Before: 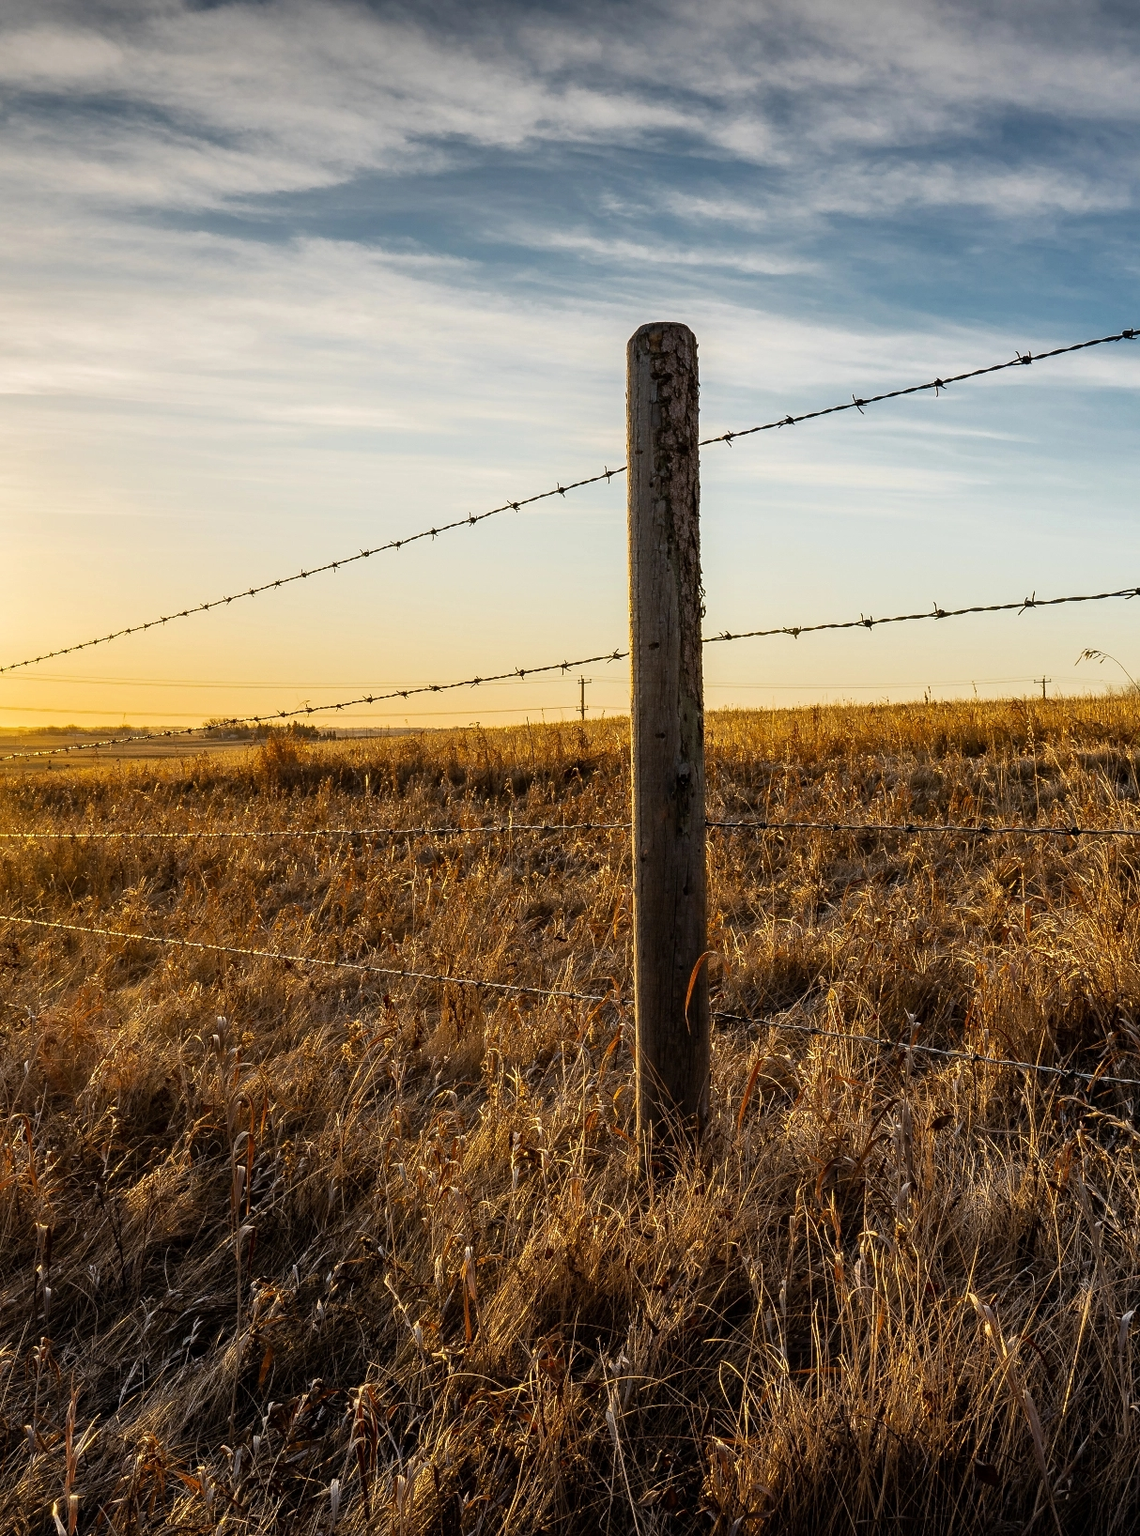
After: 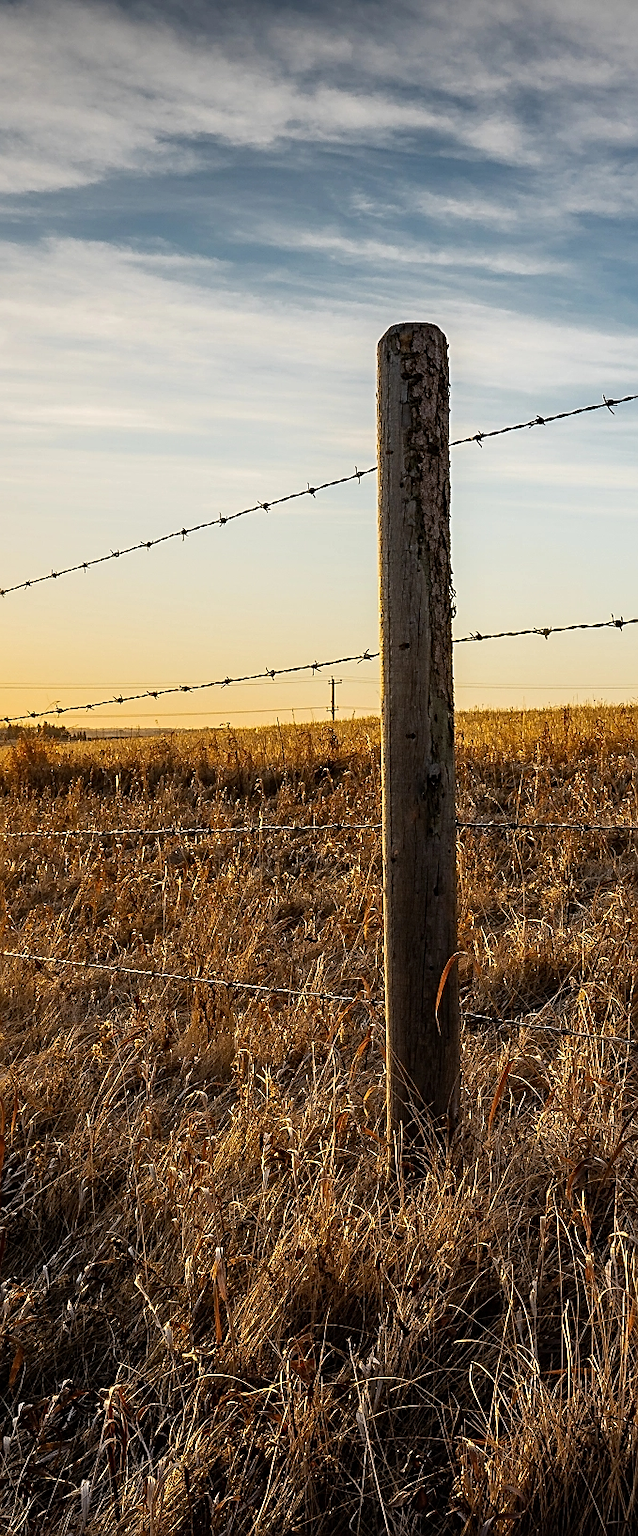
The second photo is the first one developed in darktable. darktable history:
crop: left 21.931%, right 22.039%, bottom 0.009%
sharpen: amount 0.533
